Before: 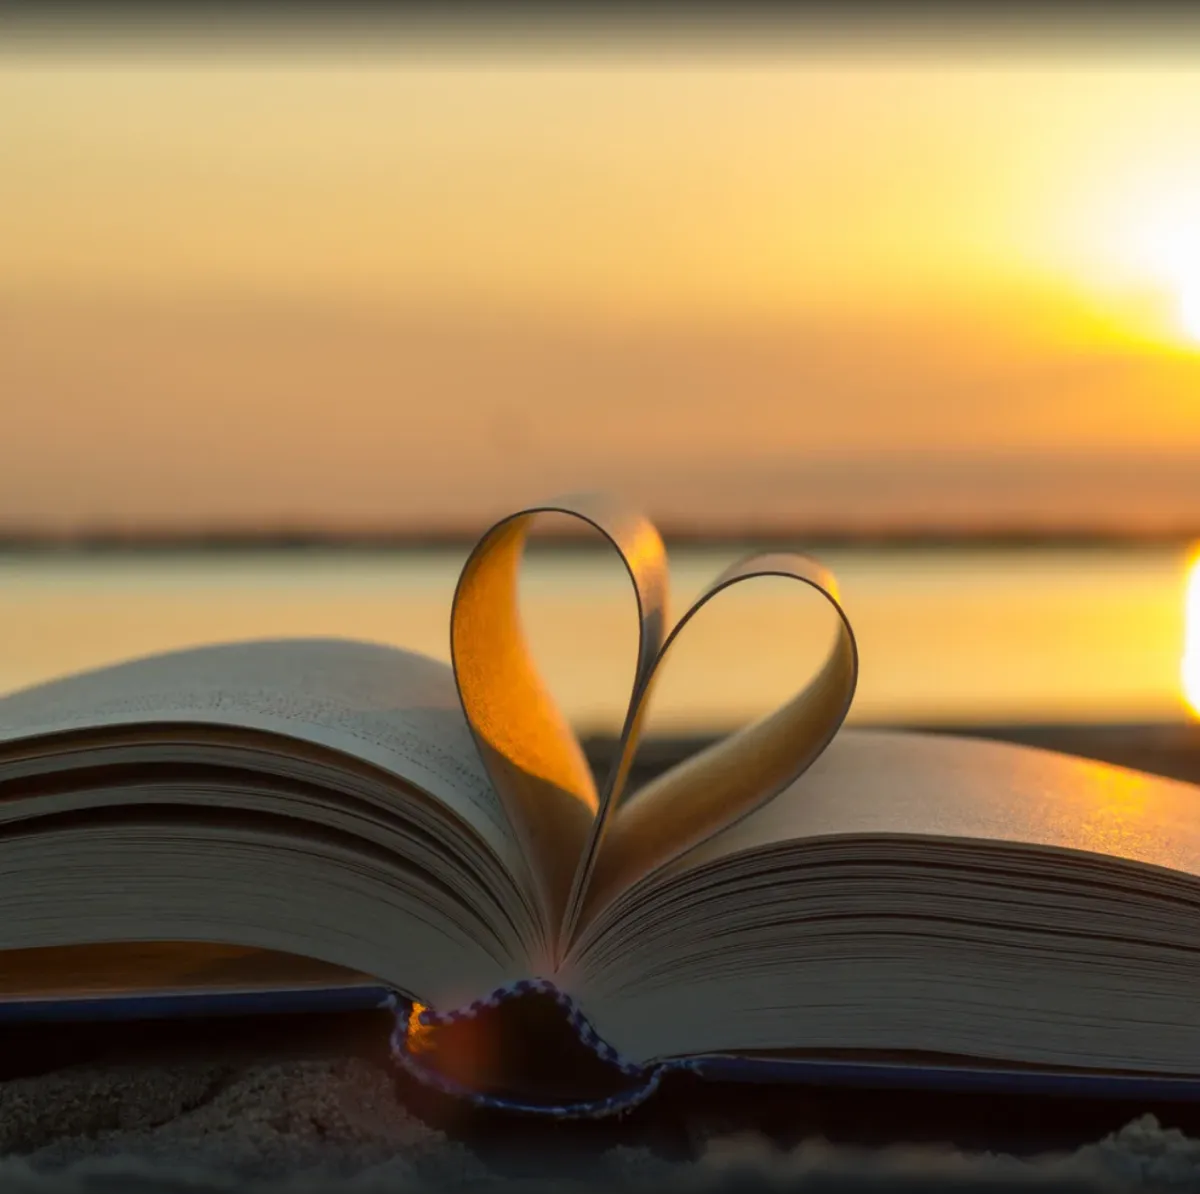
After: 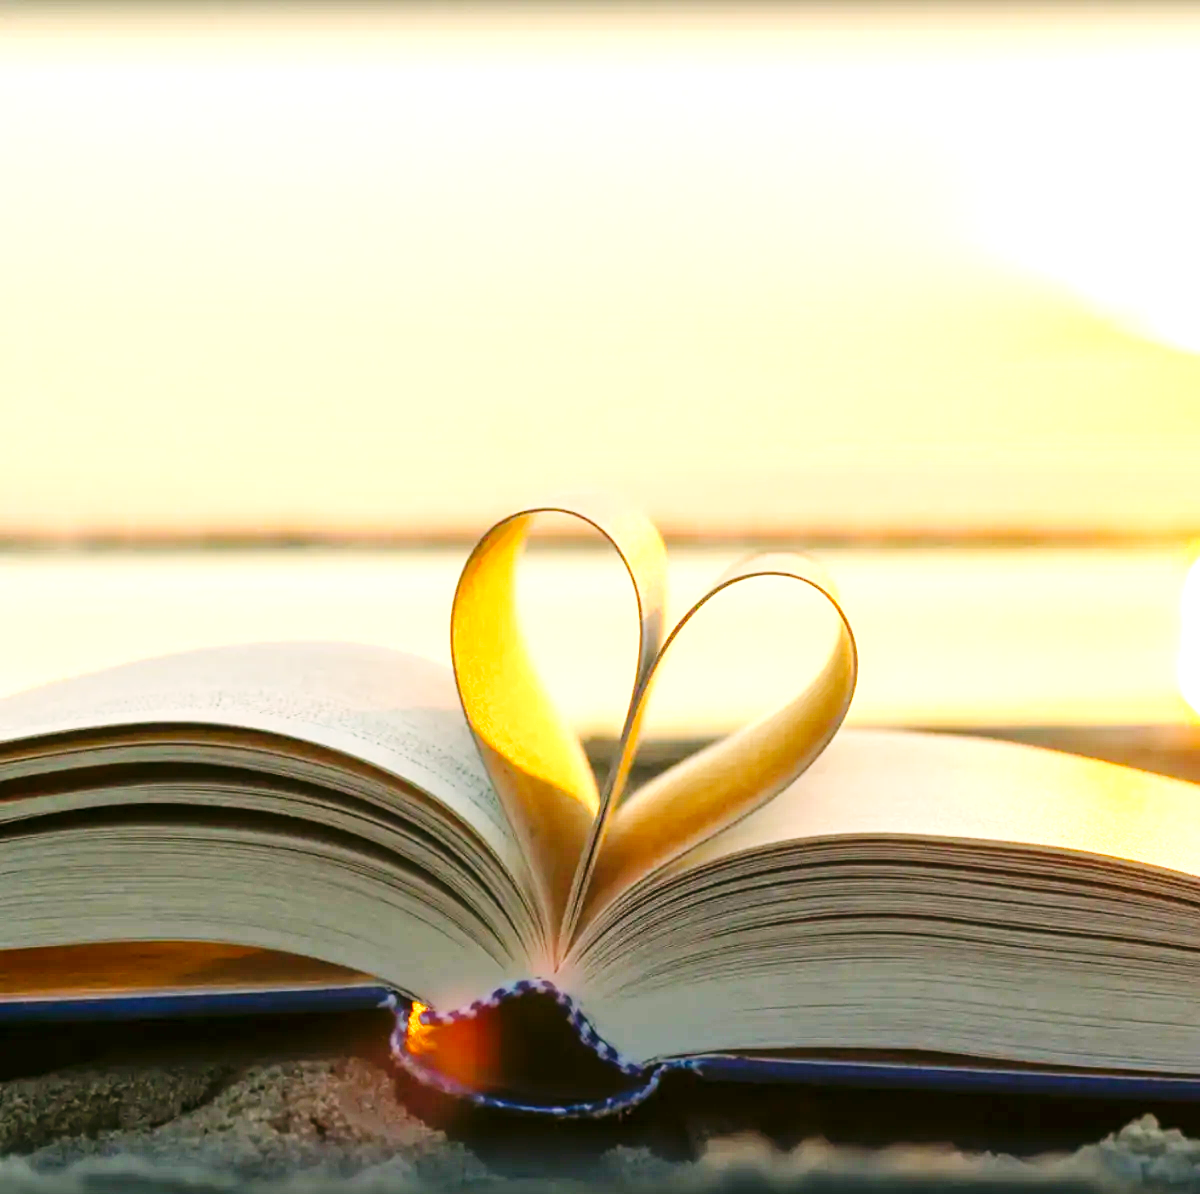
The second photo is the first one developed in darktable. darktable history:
color correction: highlights a* 4.02, highlights b* 4.98, shadows a* -7.55, shadows b* 4.98
base curve: curves: ch0 [(0, 0) (0.036, 0.025) (0.121, 0.166) (0.206, 0.329) (0.605, 0.79) (1, 1)], preserve colors none
exposure: exposure 2.003 EV, compensate highlight preservation false
